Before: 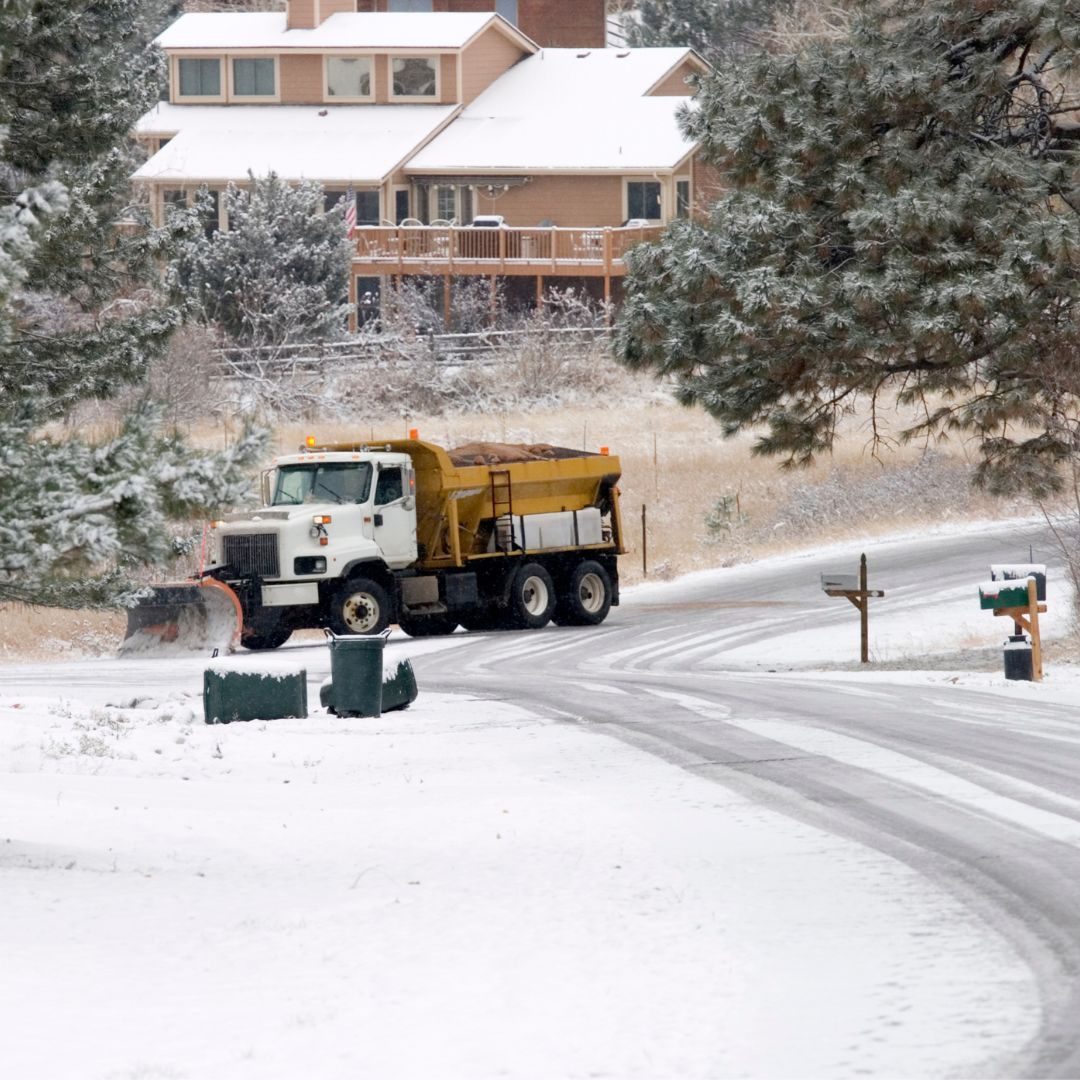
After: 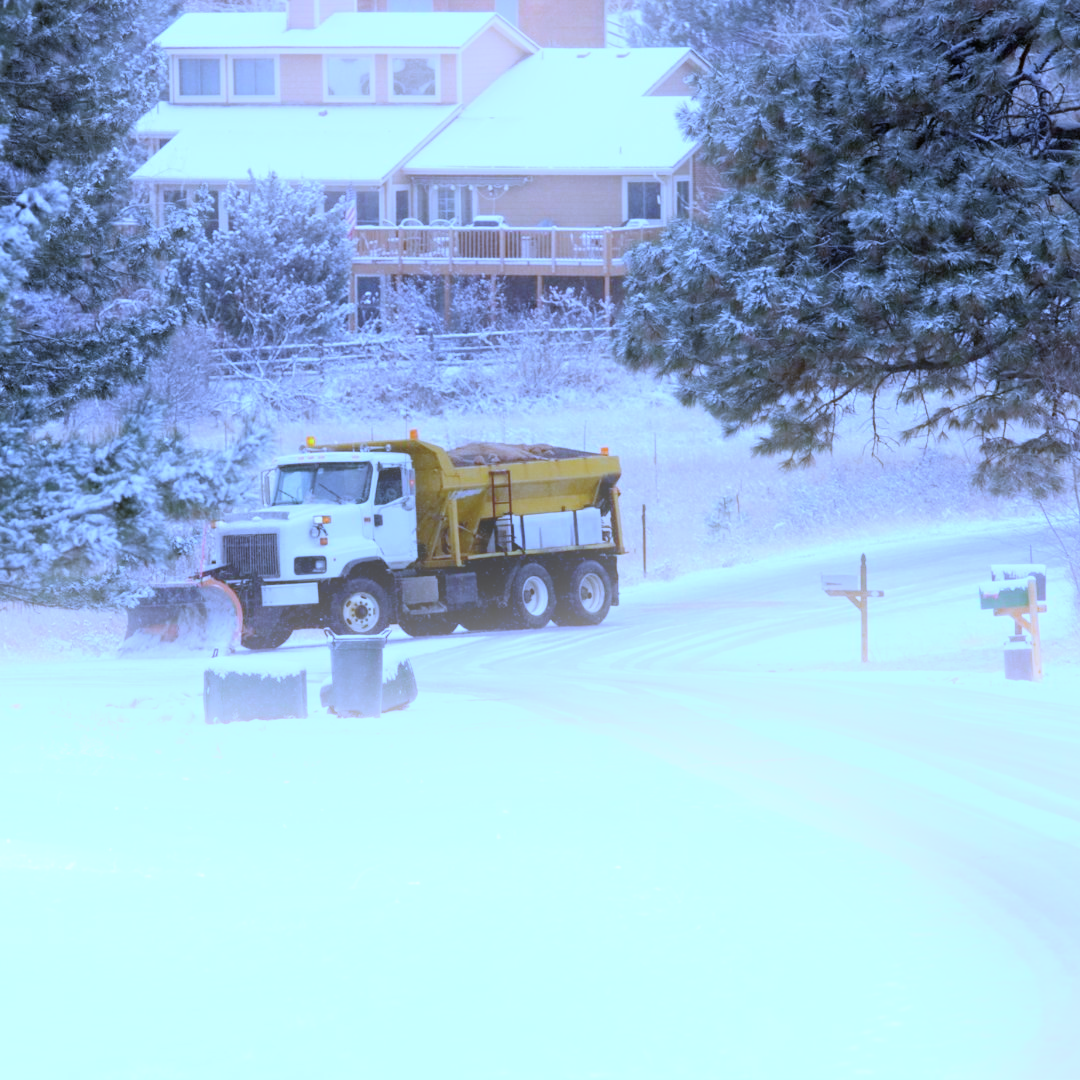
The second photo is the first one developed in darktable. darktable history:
white balance: red 0.766, blue 1.537
bloom: on, module defaults
